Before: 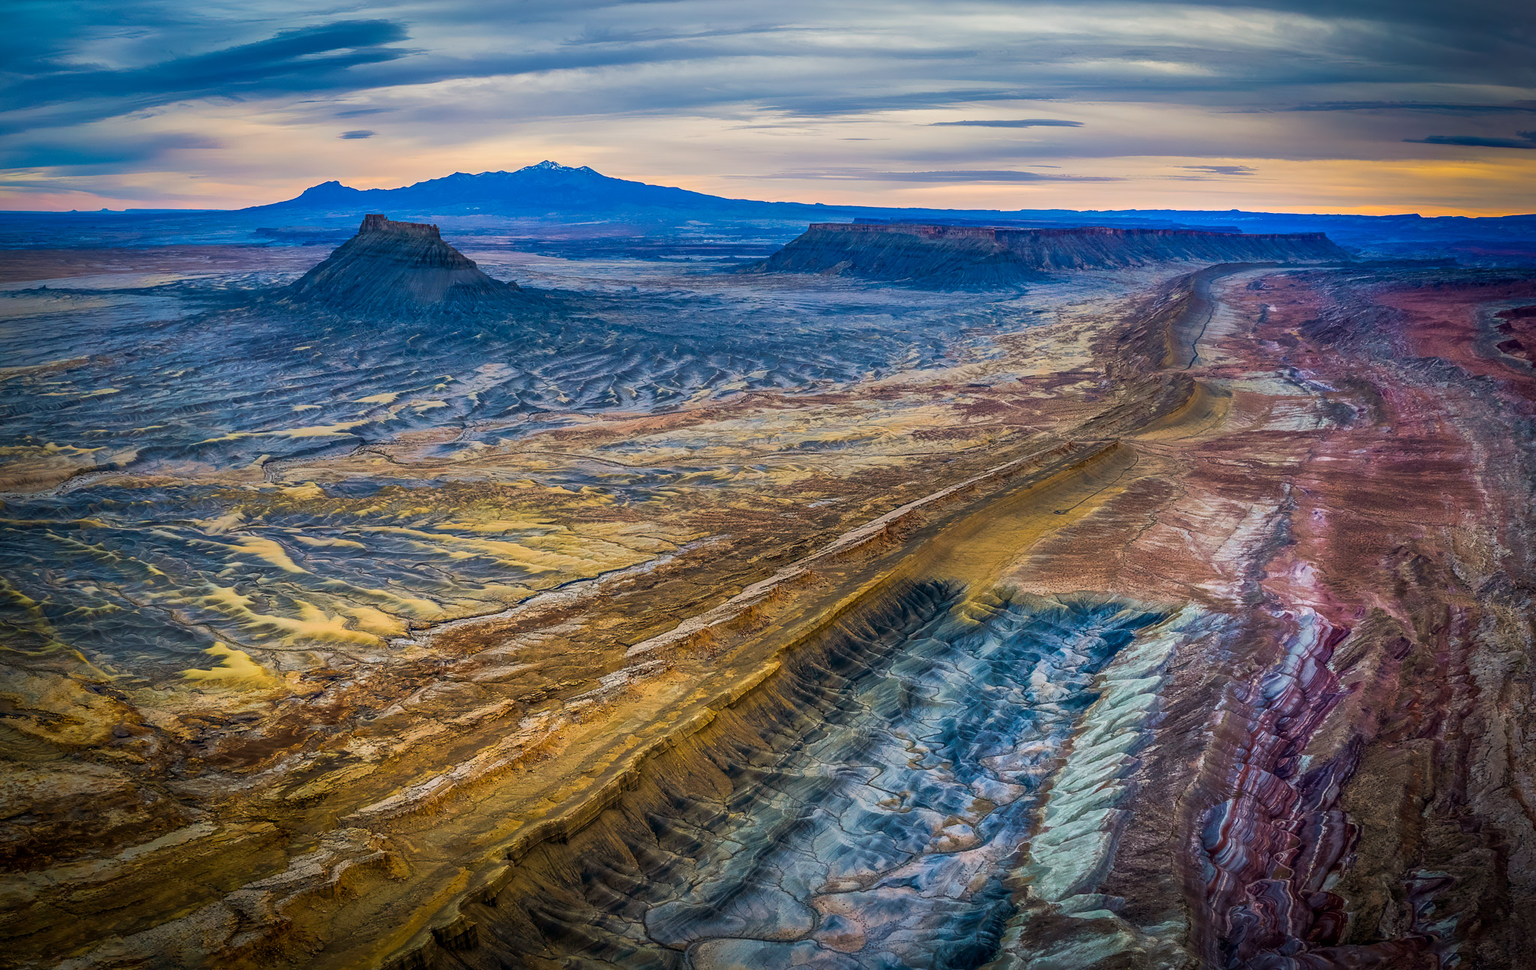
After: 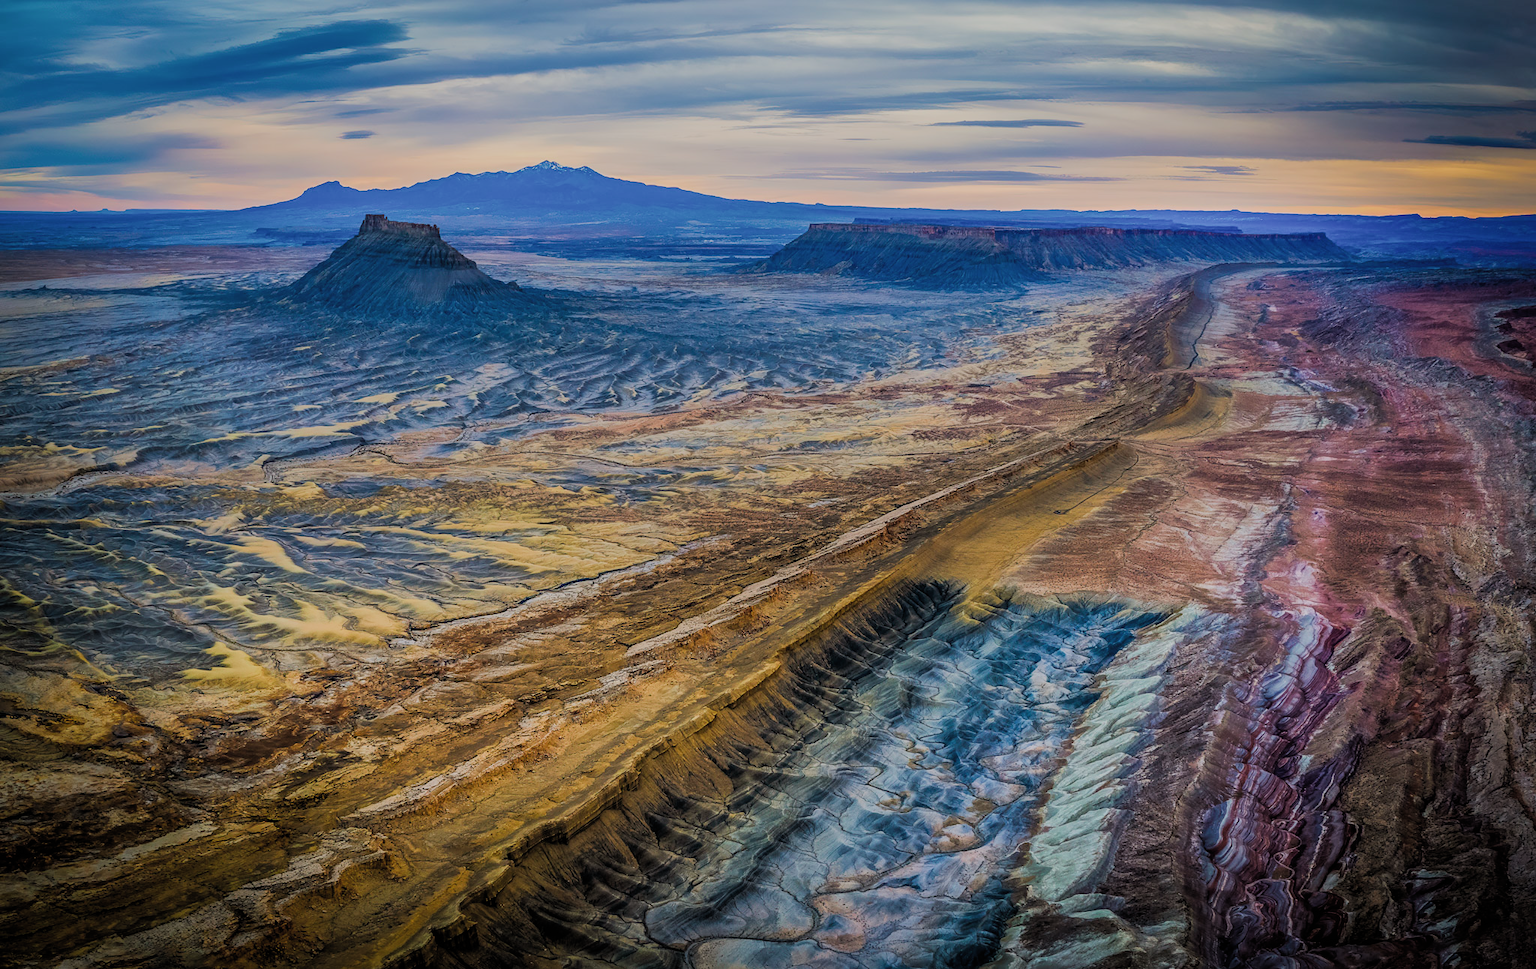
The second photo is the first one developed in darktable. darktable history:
filmic rgb: black relative exposure -7.65 EV, white relative exposure 4.56 EV, hardness 3.61, contrast 0.992, color science v4 (2020)
